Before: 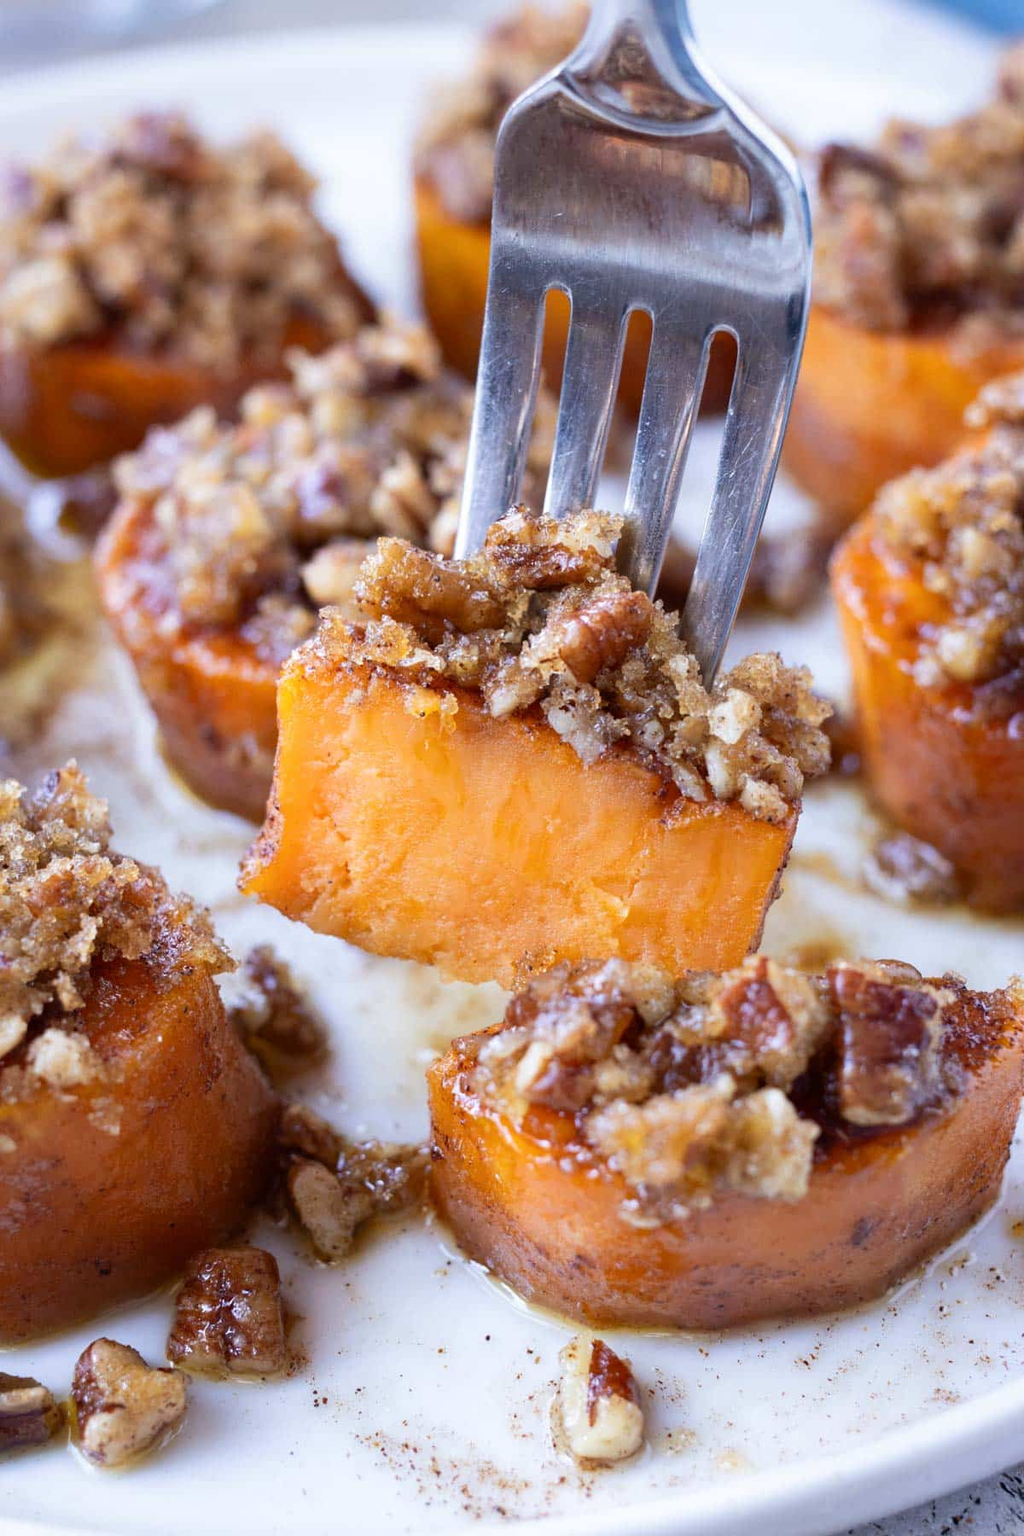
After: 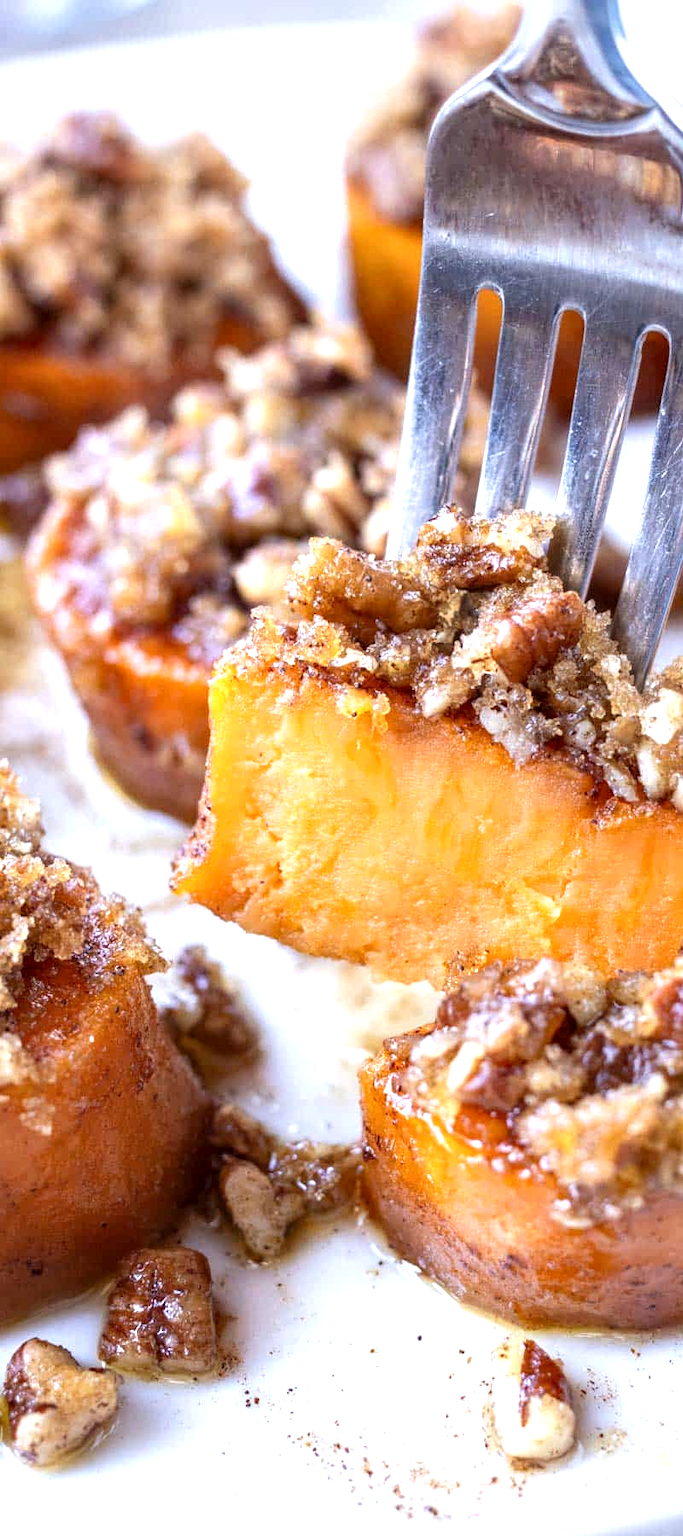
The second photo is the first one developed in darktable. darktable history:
exposure: exposure 0.602 EV, compensate highlight preservation false
crop and rotate: left 6.673%, right 26.51%
local contrast: detail 130%
